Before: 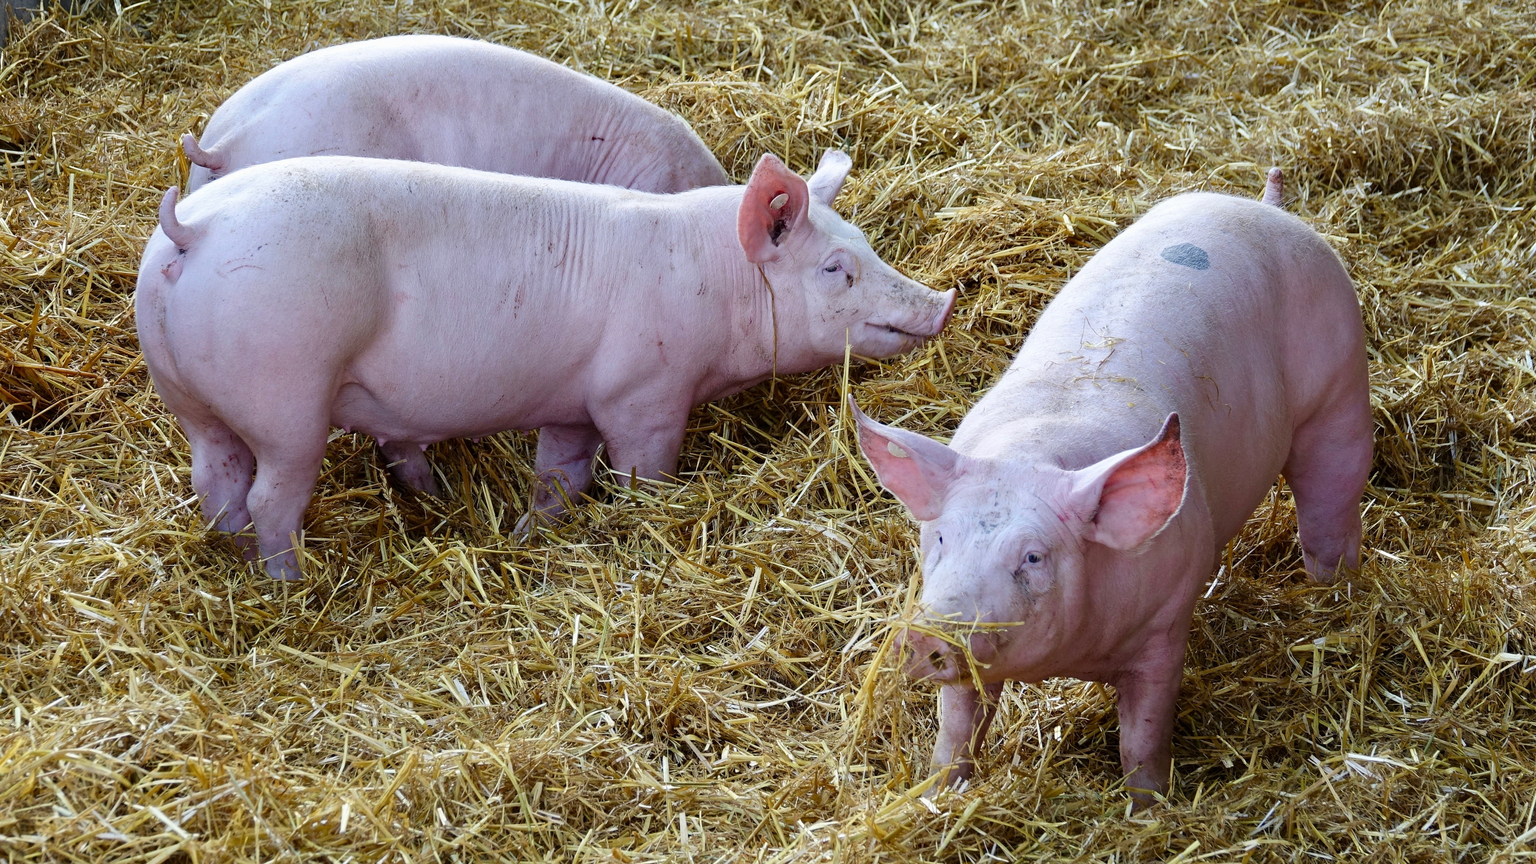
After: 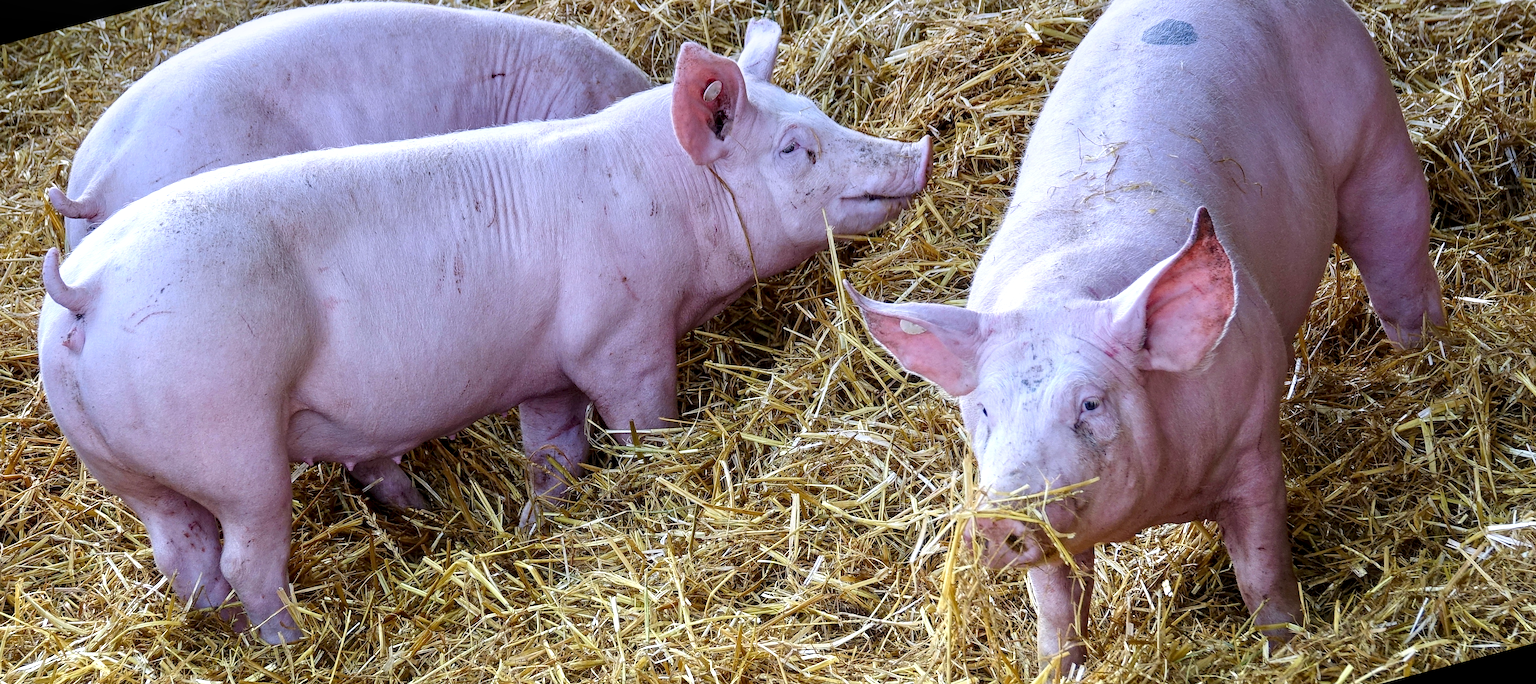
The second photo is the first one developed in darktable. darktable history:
local contrast: on, module defaults
exposure: exposure 0.64 EV, compensate highlight preservation false
rotate and perspective: rotation -14.8°, crop left 0.1, crop right 0.903, crop top 0.25, crop bottom 0.748
graduated density: hue 238.83°, saturation 50%
sharpen: amount 0.2
